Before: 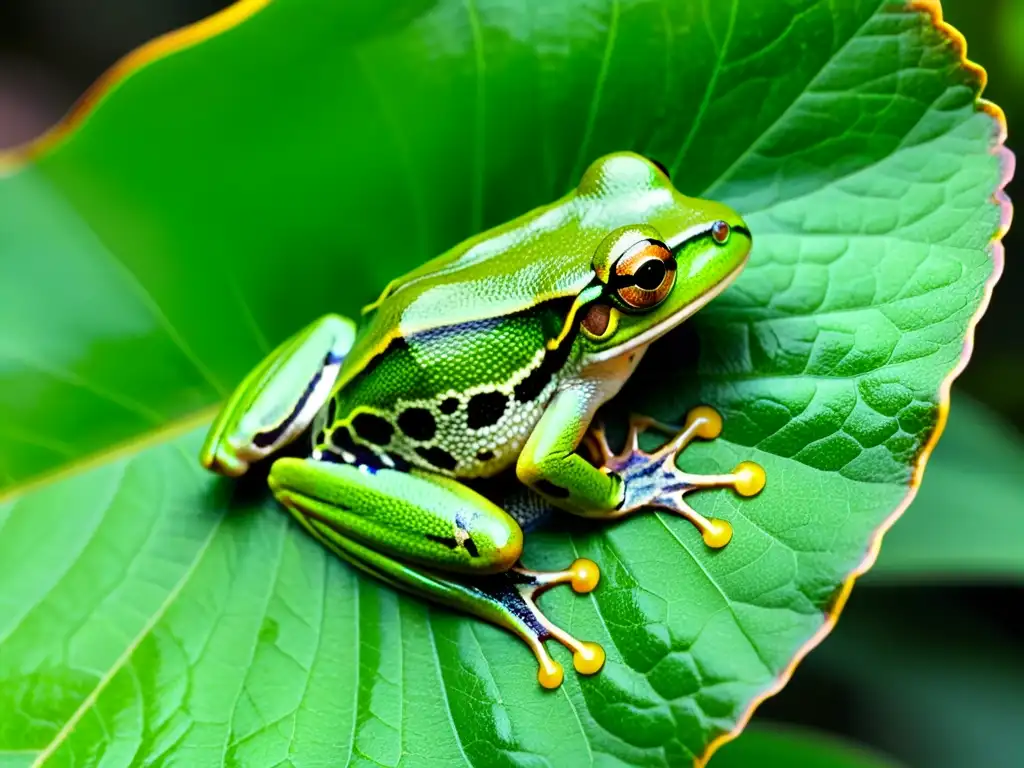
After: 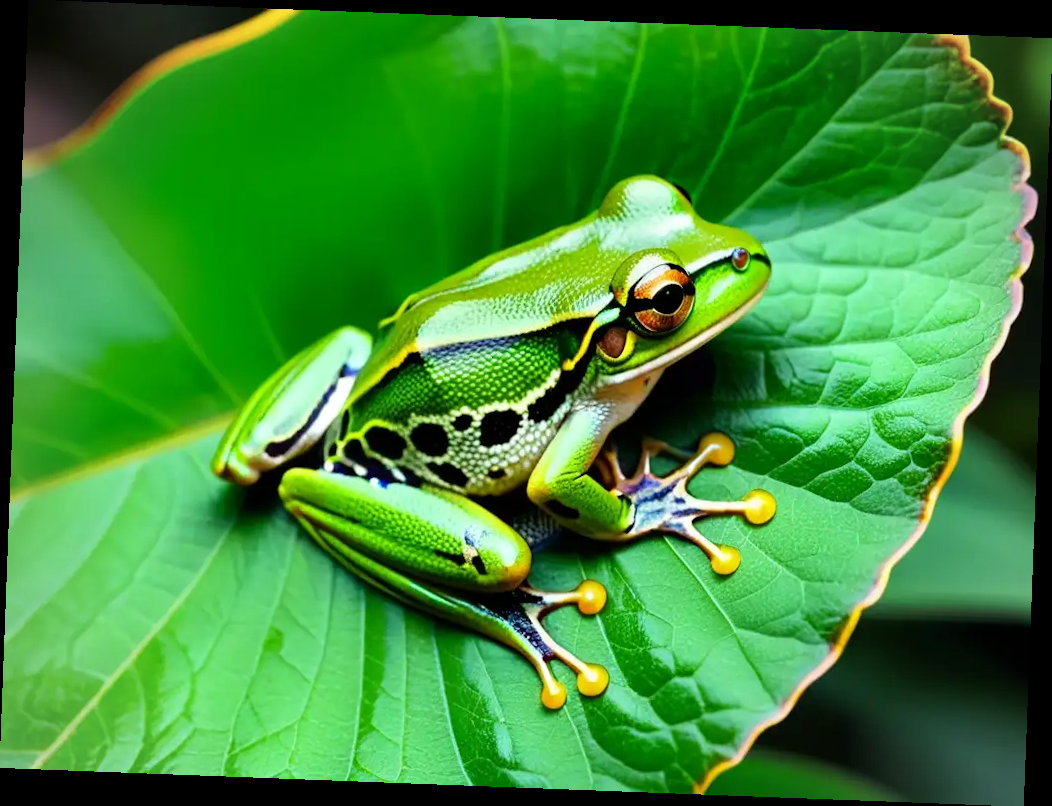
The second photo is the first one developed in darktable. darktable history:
rotate and perspective: rotation 2.17°, automatic cropping off
vignetting: fall-off radius 81.94%
